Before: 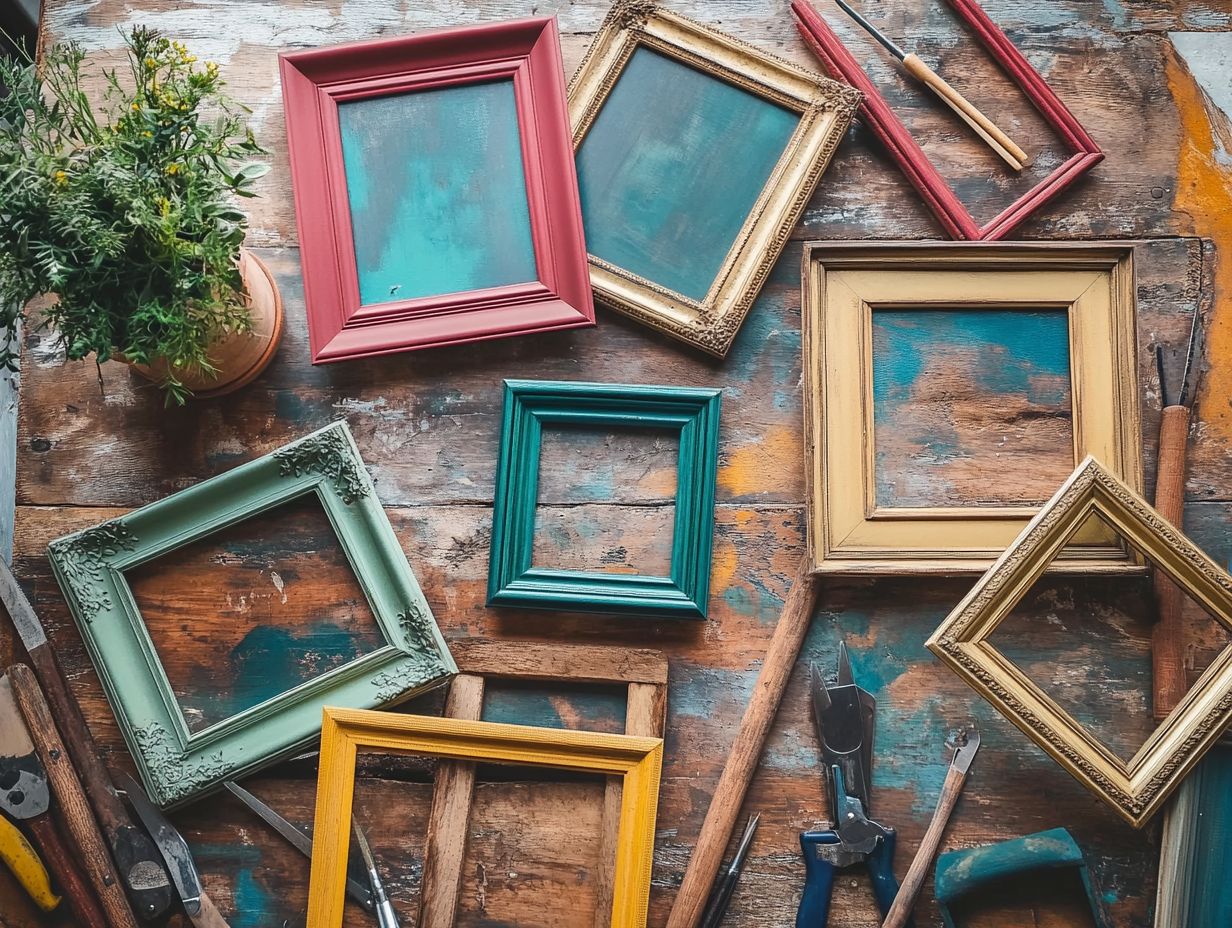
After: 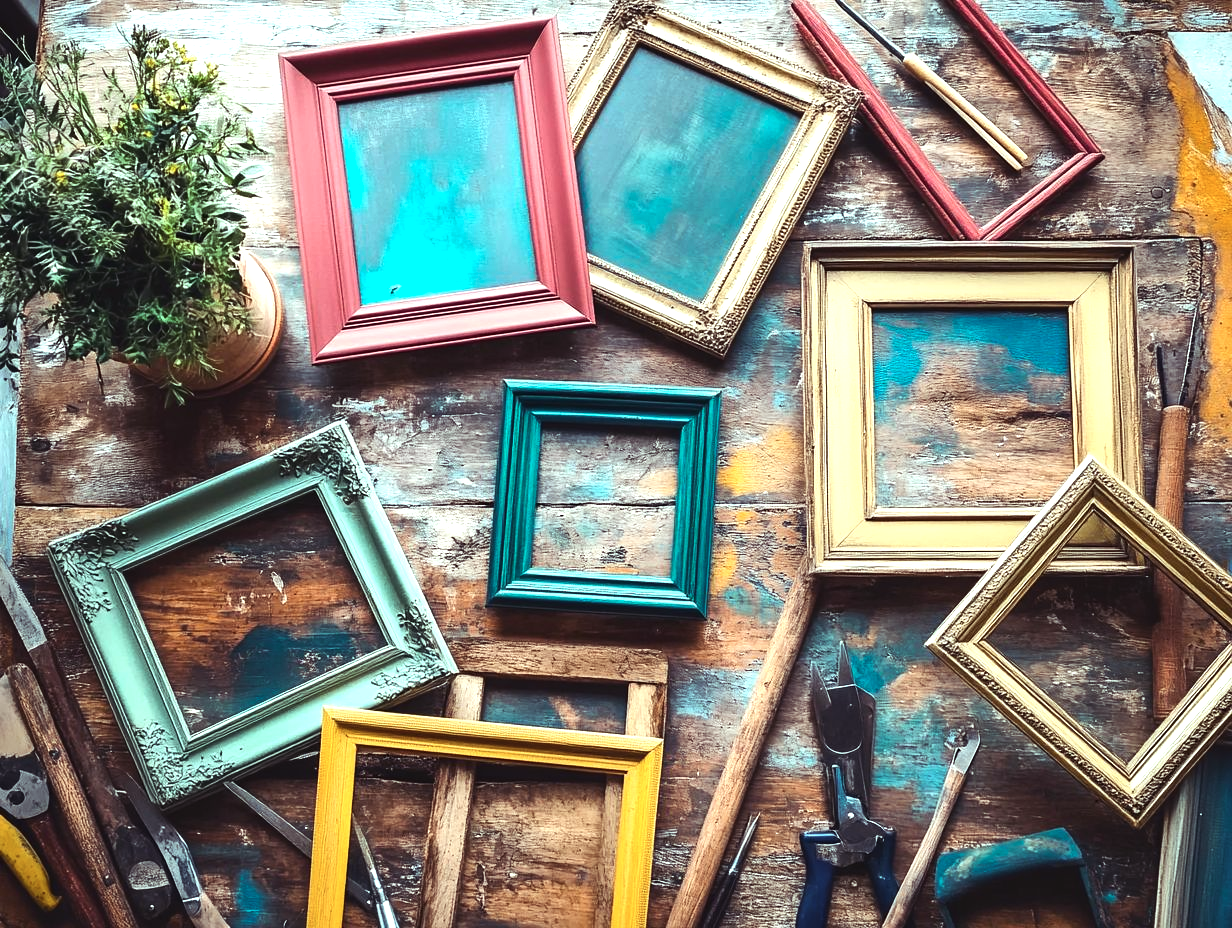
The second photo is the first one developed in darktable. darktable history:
color zones: curves: ch0 [(0, 0.5) (0.143, 0.5) (0.286, 0.5) (0.429, 0.504) (0.571, 0.5) (0.714, 0.509) (0.857, 0.5) (1, 0.5)]; ch1 [(0, 0.425) (0.143, 0.425) (0.286, 0.375) (0.429, 0.405) (0.571, 0.5) (0.714, 0.47) (0.857, 0.425) (1, 0.435)]; ch2 [(0, 0.5) (0.143, 0.5) (0.286, 0.5) (0.429, 0.517) (0.571, 0.5) (0.714, 0.51) (0.857, 0.5) (1, 0.5)]
color balance rgb: shadows lift › luminance 0.49%, shadows lift › chroma 6.83%, shadows lift › hue 300.29°, power › hue 208.98°, highlights gain › luminance 20.24%, highlights gain › chroma 2.73%, highlights gain › hue 173.85°, perceptual saturation grading › global saturation 18.05%
tone equalizer: -8 EV -0.75 EV, -7 EV -0.7 EV, -6 EV -0.6 EV, -5 EV -0.4 EV, -3 EV 0.4 EV, -2 EV 0.6 EV, -1 EV 0.7 EV, +0 EV 0.75 EV, edges refinement/feathering 500, mask exposure compensation -1.57 EV, preserve details no
exposure: black level correction 0, compensate exposure bias true, compensate highlight preservation false
